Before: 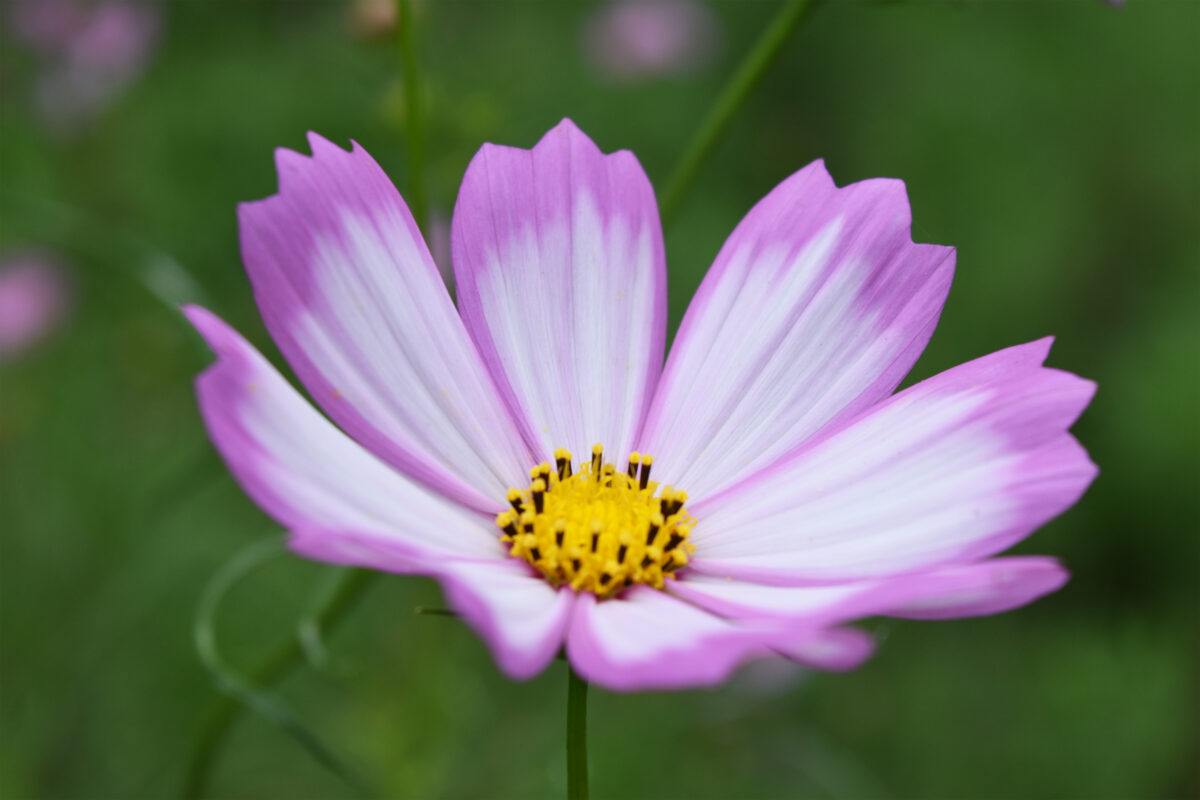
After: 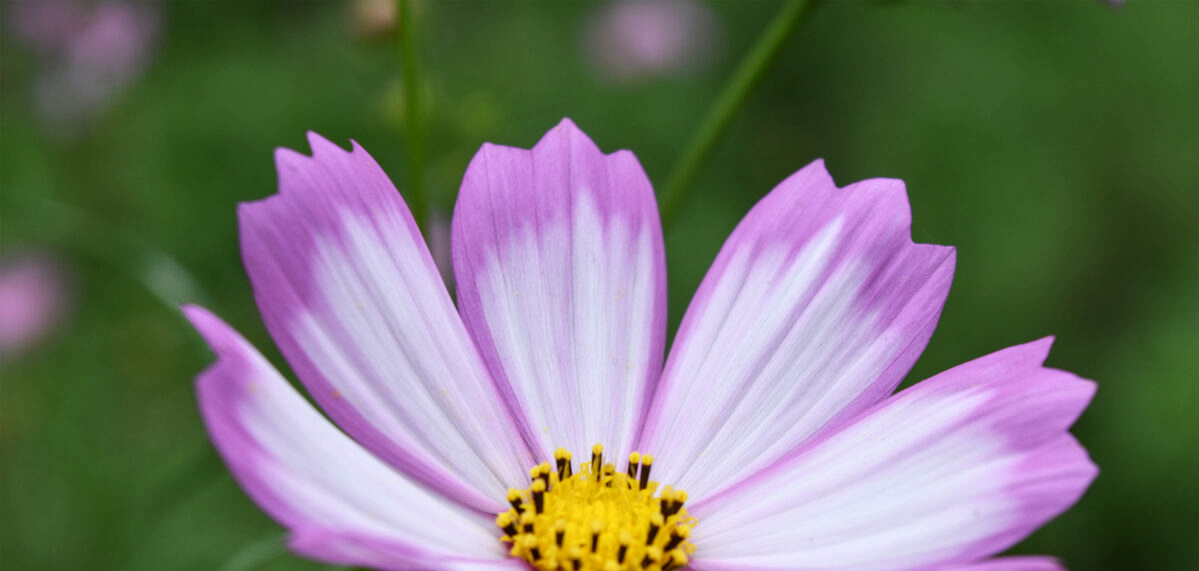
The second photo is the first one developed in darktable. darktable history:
local contrast: detail 130%
crop: right 0.001%, bottom 28.522%
